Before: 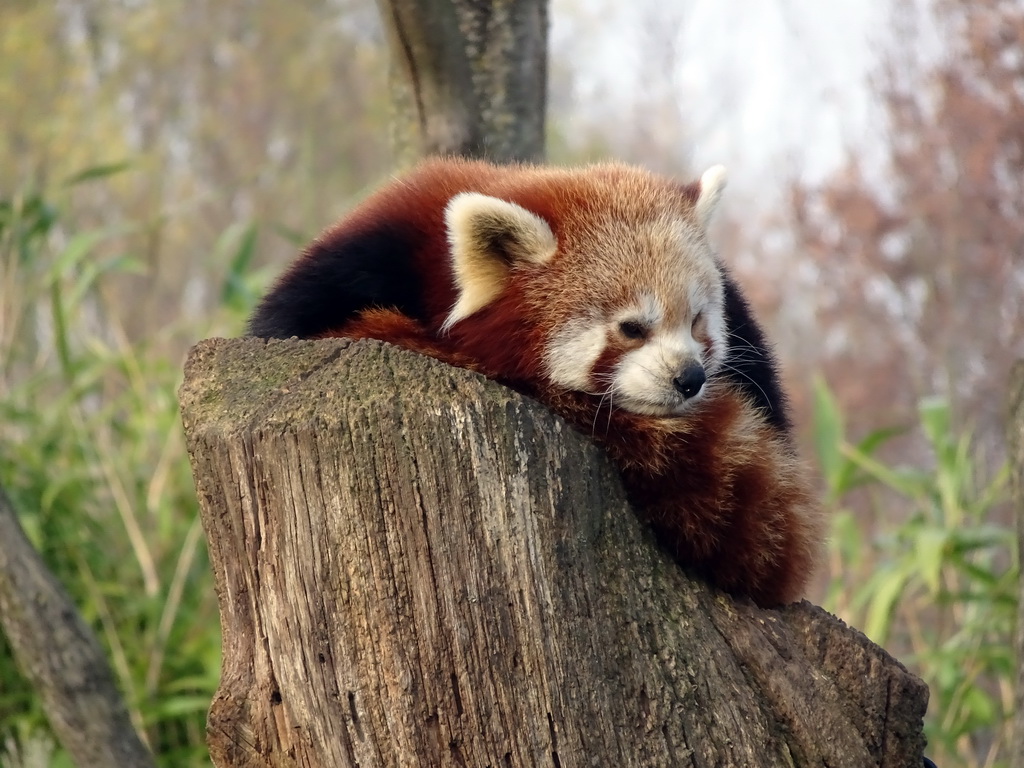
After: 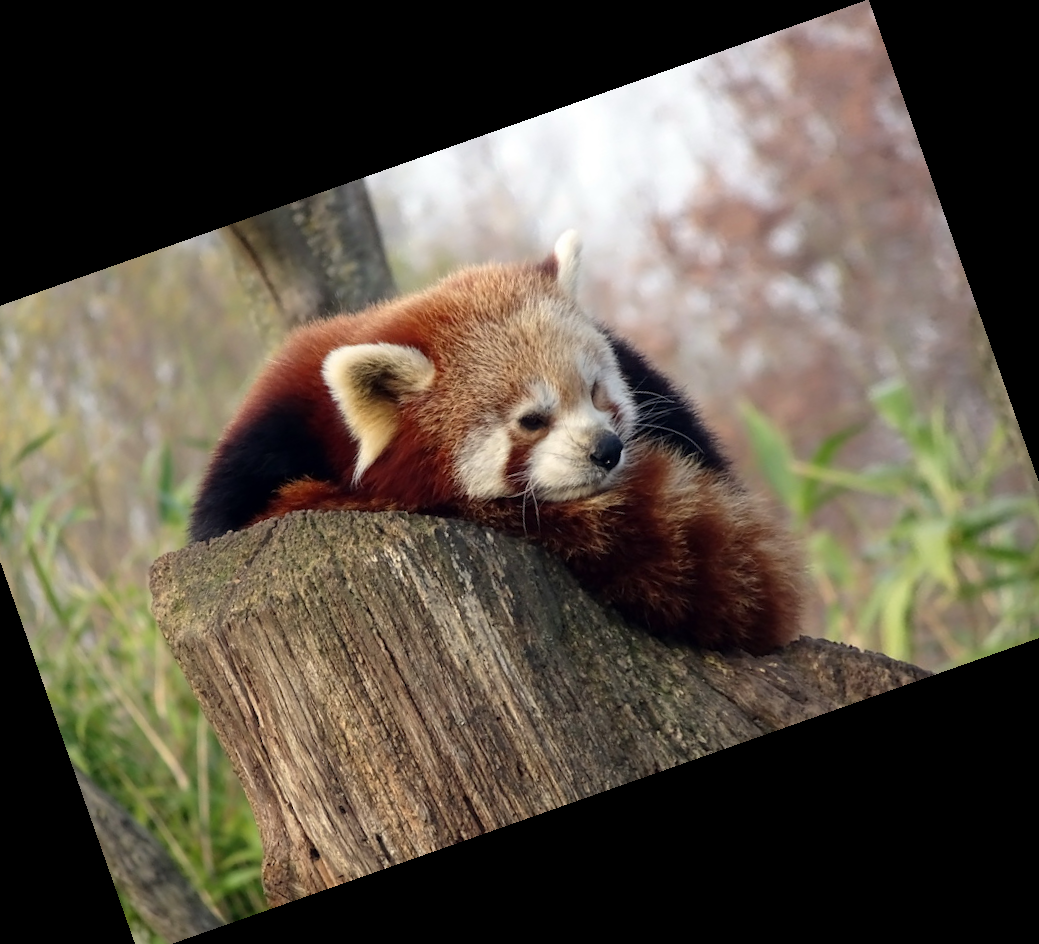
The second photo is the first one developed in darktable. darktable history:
crop and rotate: angle 19.43°, left 6.812%, right 4.125%, bottom 1.087%
rotate and perspective: rotation 1.69°, lens shift (vertical) -0.023, lens shift (horizontal) -0.291, crop left 0.025, crop right 0.988, crop top 0.092, crop bottom 0.842
